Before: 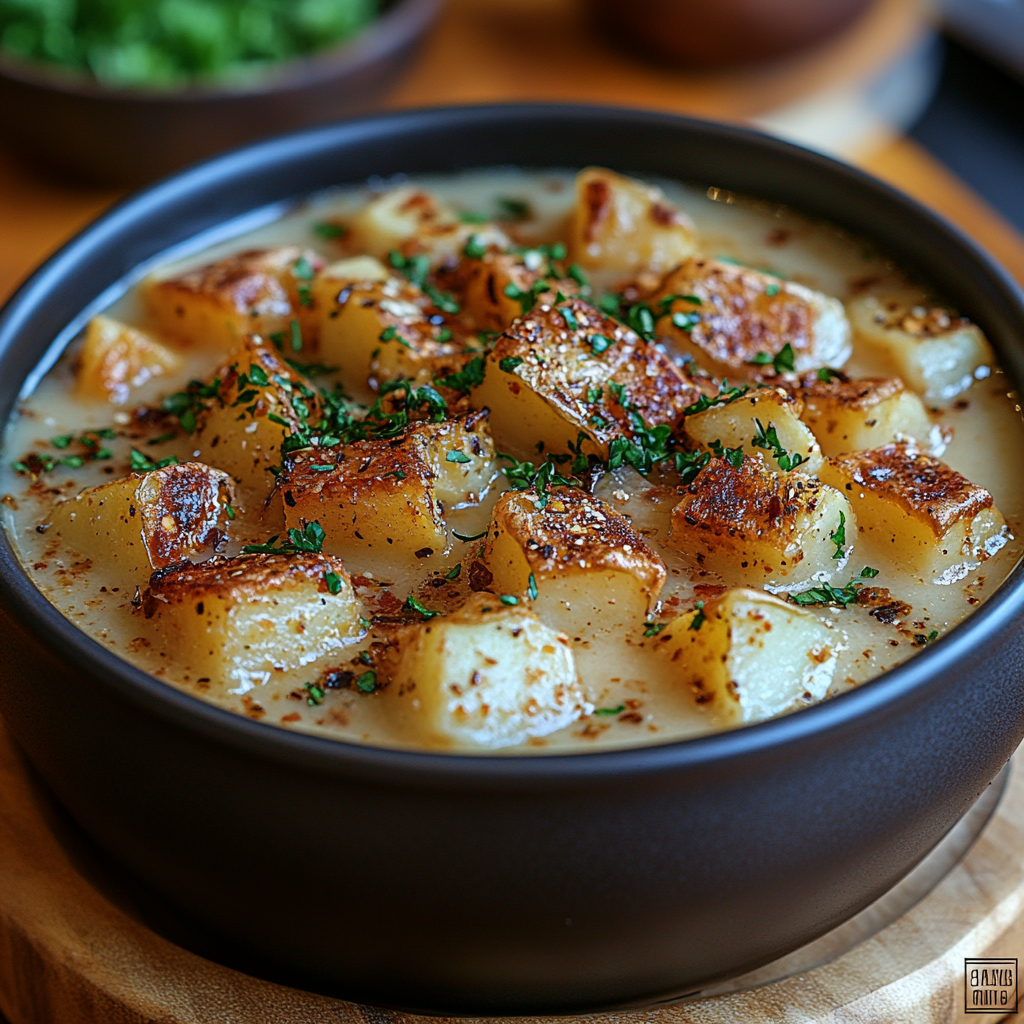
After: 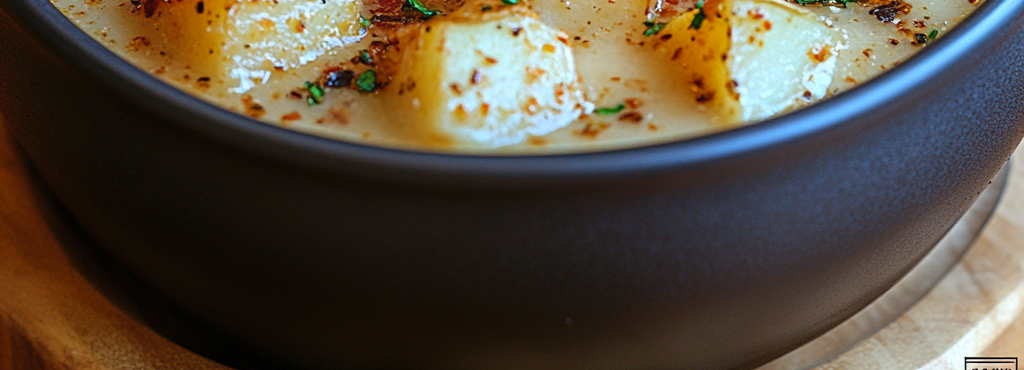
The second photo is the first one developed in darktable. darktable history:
contrast brightness saturation: contrast 0.071, brightness 0.084, saturation 0.184
sharpen: radius 2.929, amount 0.863, threshold 47.517
crop and rotate: top 58.726%, bottom 5.099%
tone equalizer: on, module defaults
